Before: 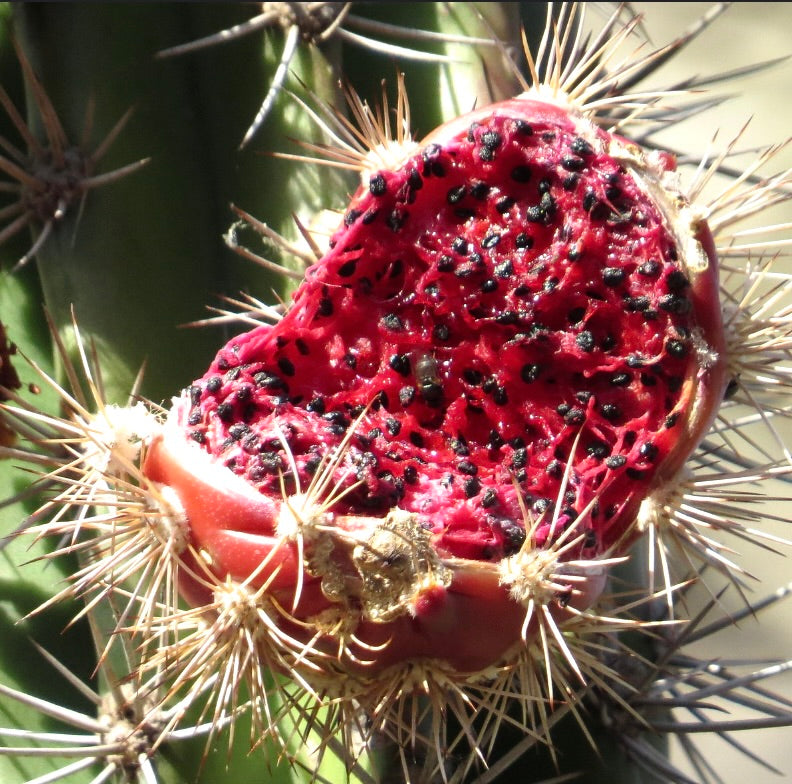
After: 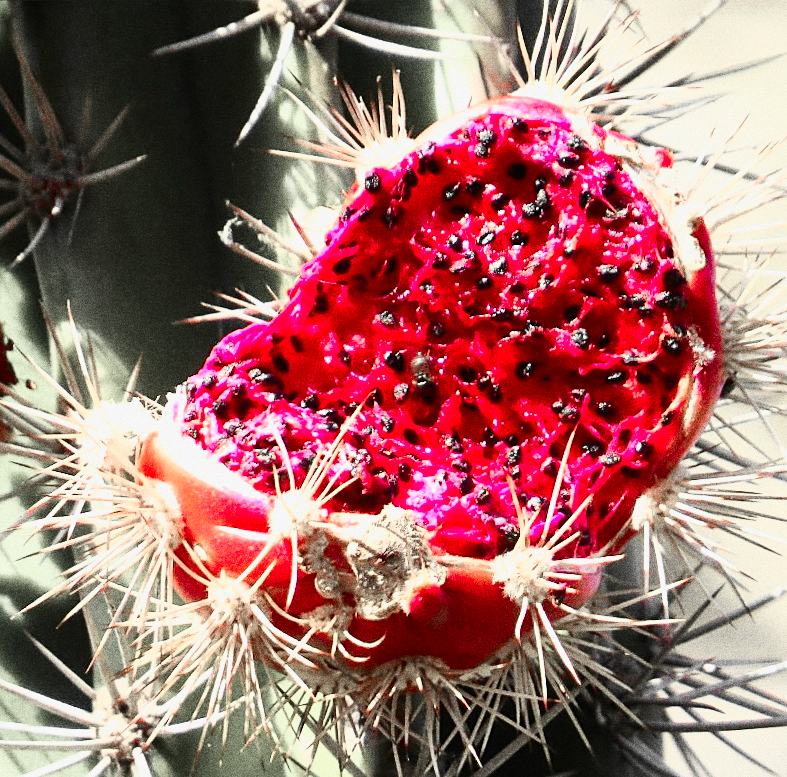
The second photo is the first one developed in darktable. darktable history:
sharpen: on, module defaults
rotate and perspective: rotation 0.192°, lens shift (horizontal) -0.015, crop left 0.005, crop right 0.996, crop top 0.006, crop bottom 0.99
color zones: curves: ch1 [(0, 0.831) (0.08, 0.771) (0.157, 0.268) (0.241, 0.207) (0.562, -0.005) (0.714, -0.013) (0.876, 0.01) (1, 0.831)]
tone curve: curves: ch0 [(0, 0) (0.131, 0.094) (0.326, 0.386) (0.481, 0.623) (0.593, 0.764) (0.812, 0.933) (1, 0.974)]; ch1 [(0, 0) (0.366, 0.367) (0.475, 0.453) (0.494, 0.493) (0.504, 0.497) (0.553, 0.584) (1, 1)]; ch2 [(0, 0) (0.333, 0.346) (0.375, 0.375) (0.424, 0.43) (0.476, 0.492) (0.502, 0.503) (0.533, 0.556) (0.566, 0.599) (0.614, 0.653) (1, 1)], color space Lab, independent channels, preserve colors none
exposure: exposure -0.157 EV, compensate highlight preservation false
grain: strength 49.07%
base curve: curves: ch0 [(0, 0) (0.666, 0.806) (1, 1)]
